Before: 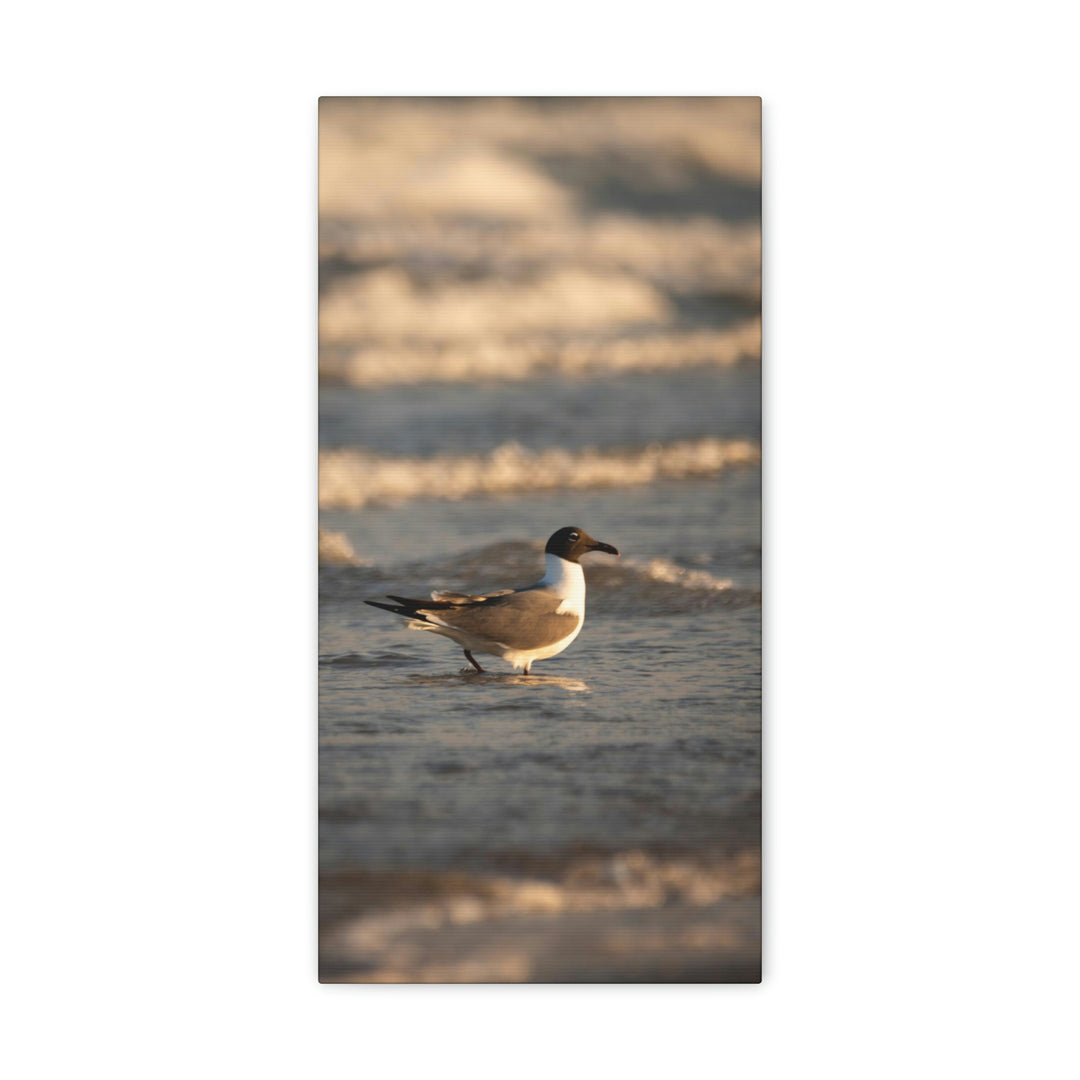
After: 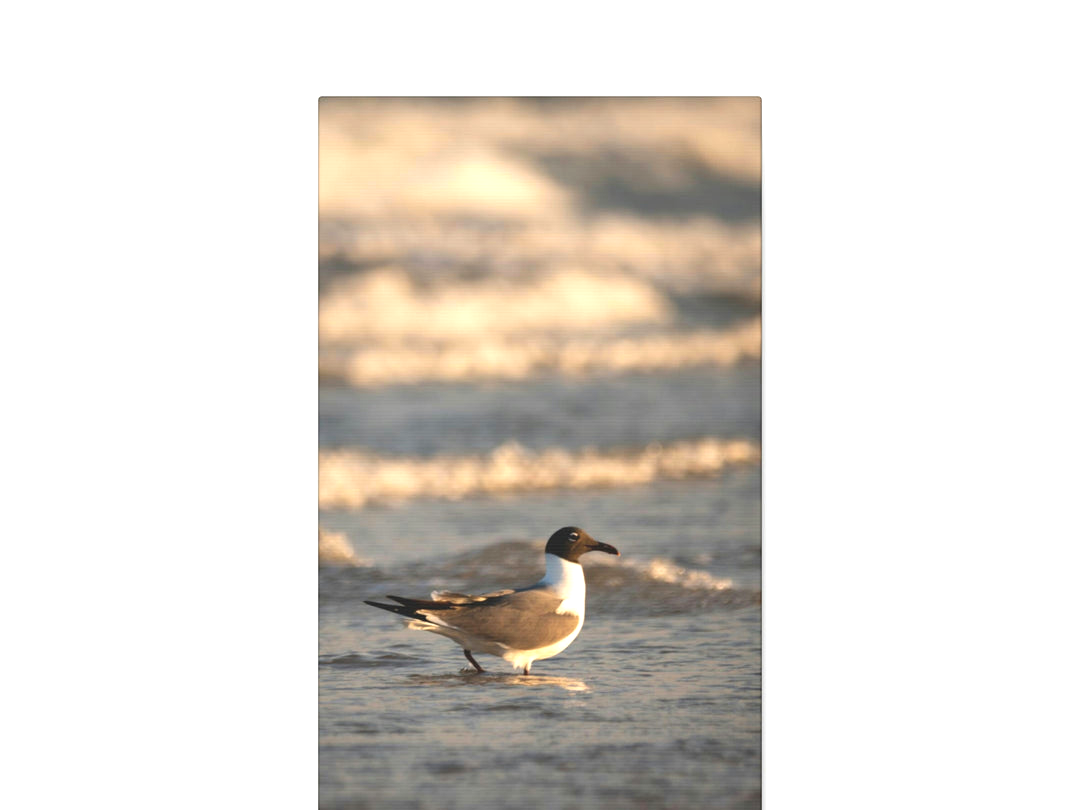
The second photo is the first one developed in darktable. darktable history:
exposure: black level correction 0, exposure 0.596 EV, compensate exposure bias true, compensate highlight preservation false
crop: bottom 24.993%
